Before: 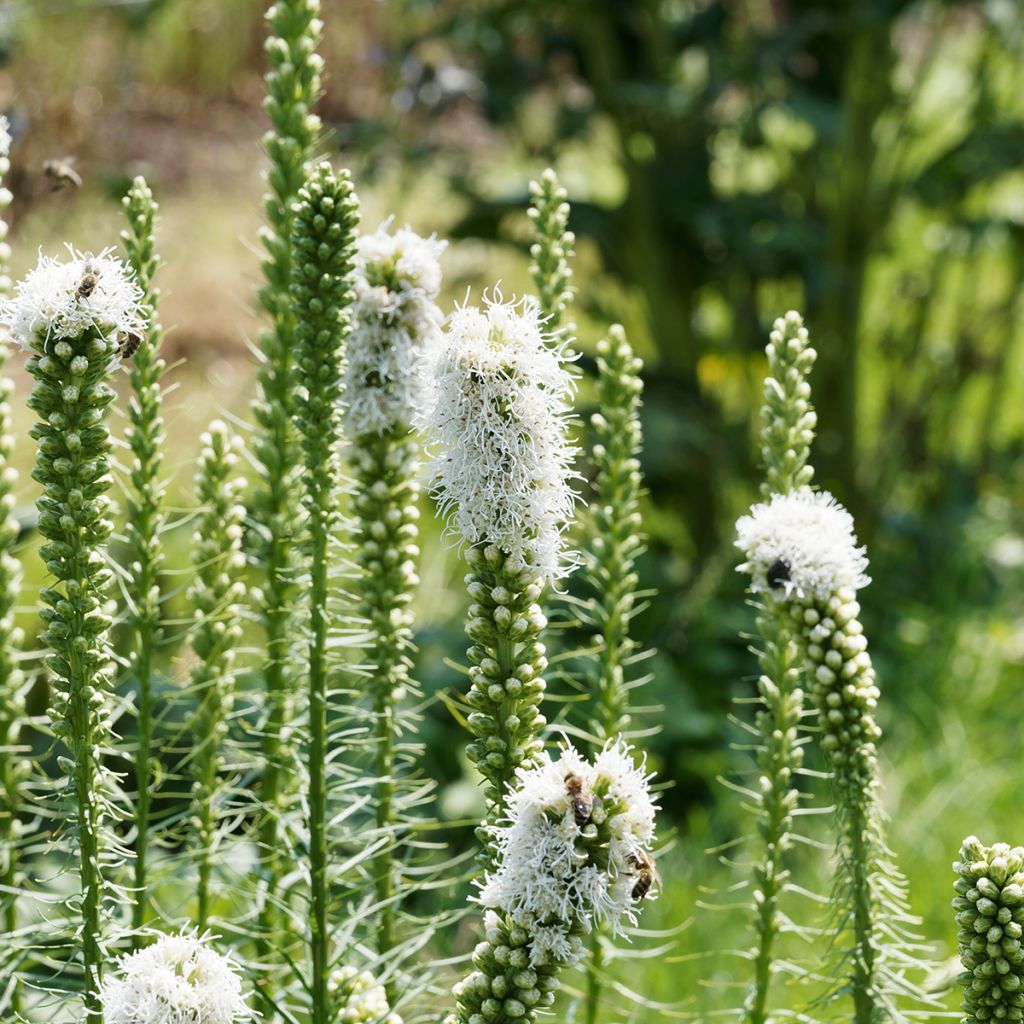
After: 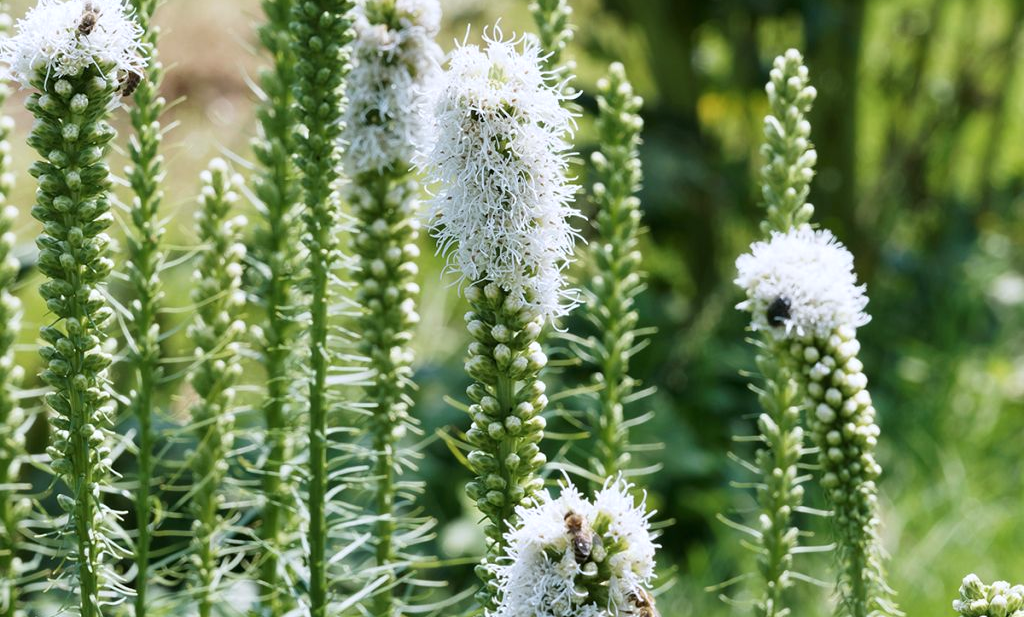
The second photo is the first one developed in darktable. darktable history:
color calibration: gray › normalize channels true, illuminant as shot in camera, x 0.358, y 0.373, temperature 4628.91 K, gamut compression 0.001
crop and rotate: top 25.682%, bottom 14.059%
